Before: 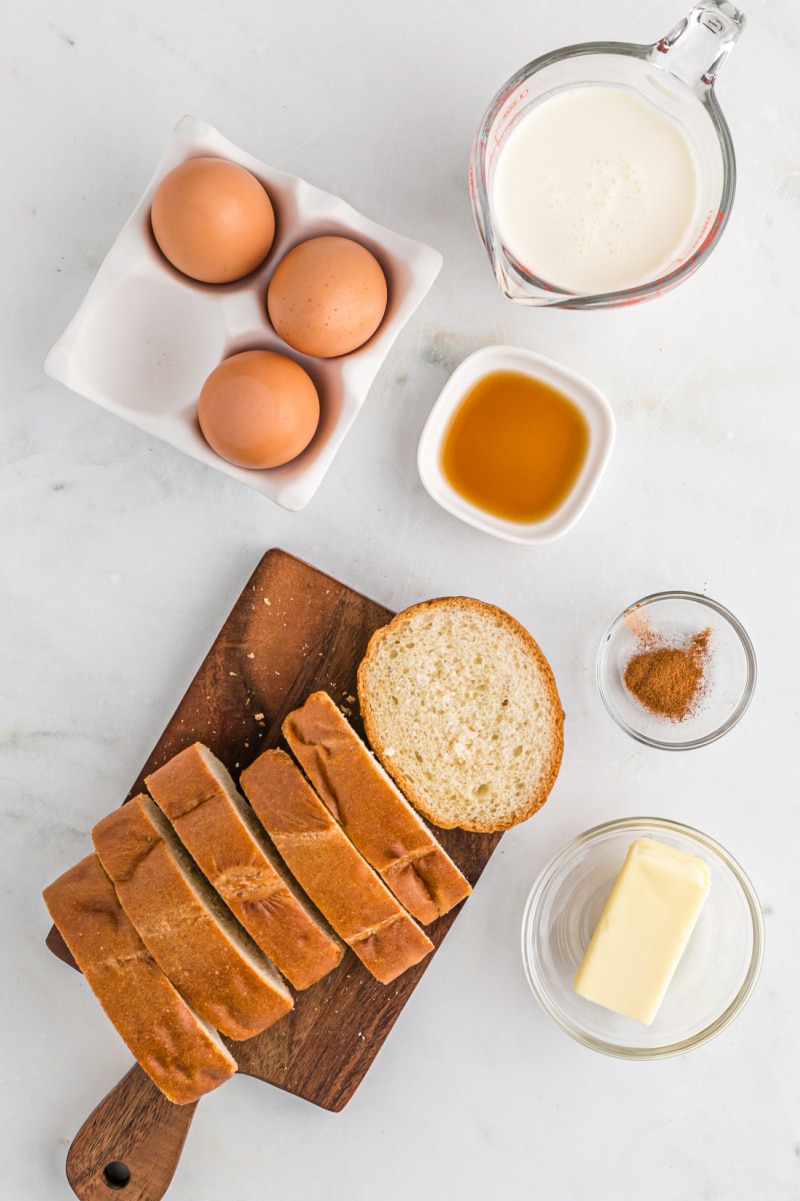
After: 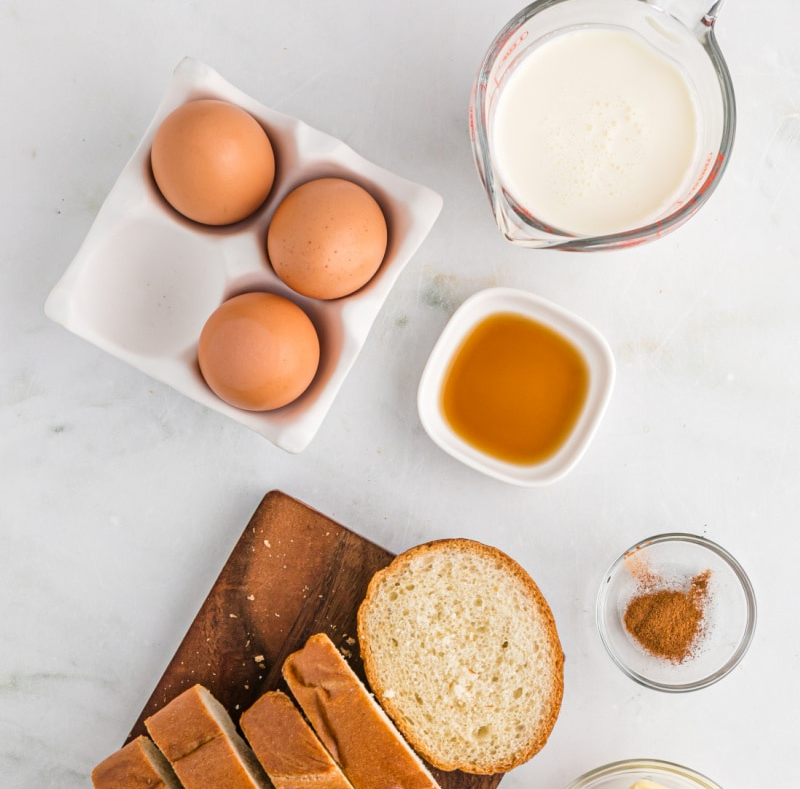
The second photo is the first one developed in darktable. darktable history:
crop and rotate: top 4.87%, bottom 29.364%
